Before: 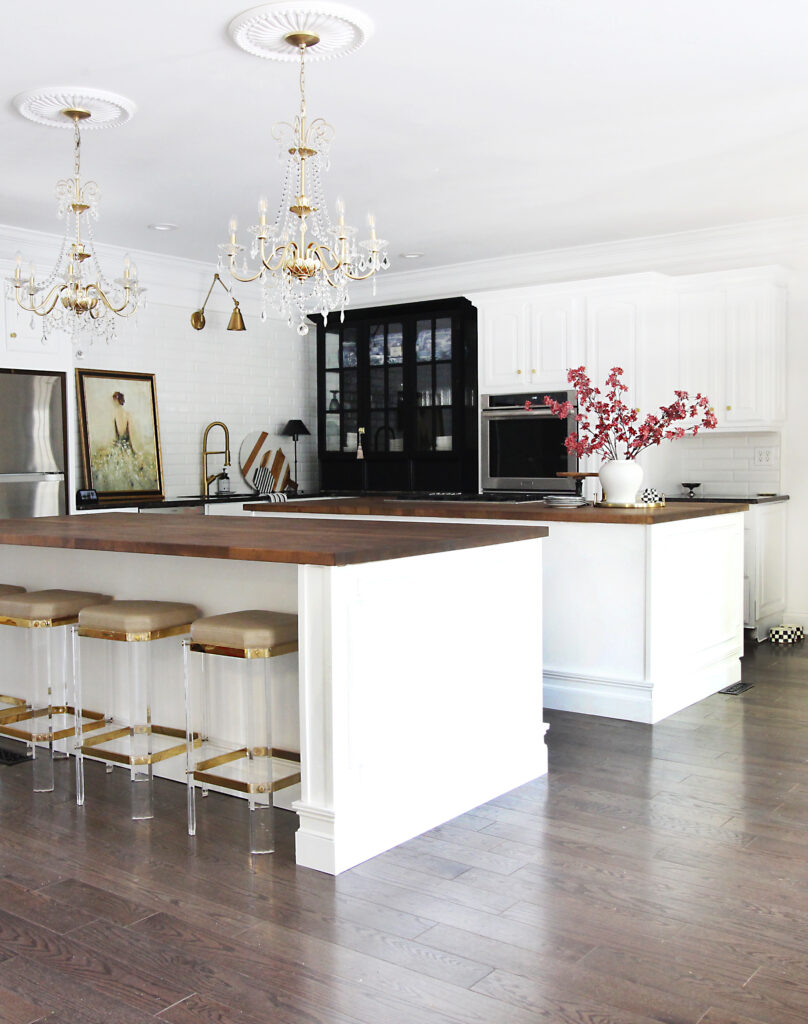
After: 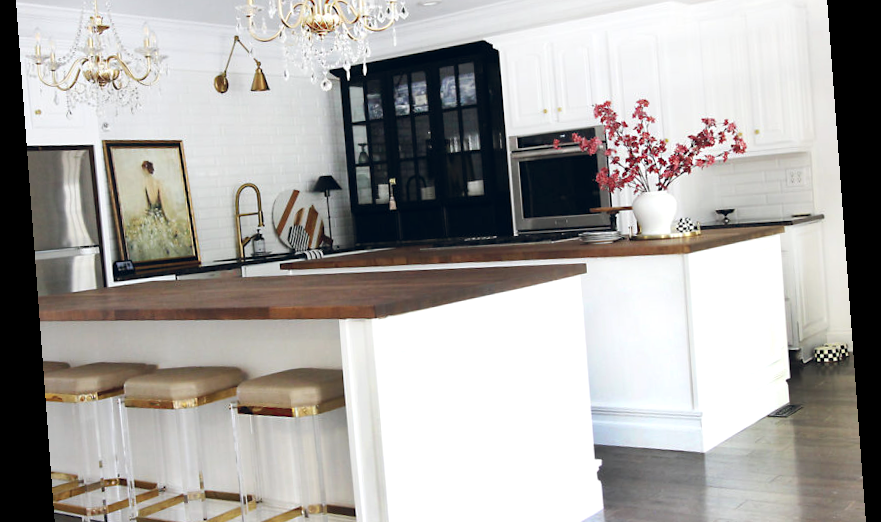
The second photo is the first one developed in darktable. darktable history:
color balance rgb: shadows lift › chroma 3.88%, shadows lift › hue 88.52°, power › hue 214.65°, global offset › chroma 0.1%, global offset › hue 252.4°, contrast 4.45%
crop and rotate: top 26.056%, bottom 25.543%
rotate and perspective: rotation -4.25°, automatic cropping off
